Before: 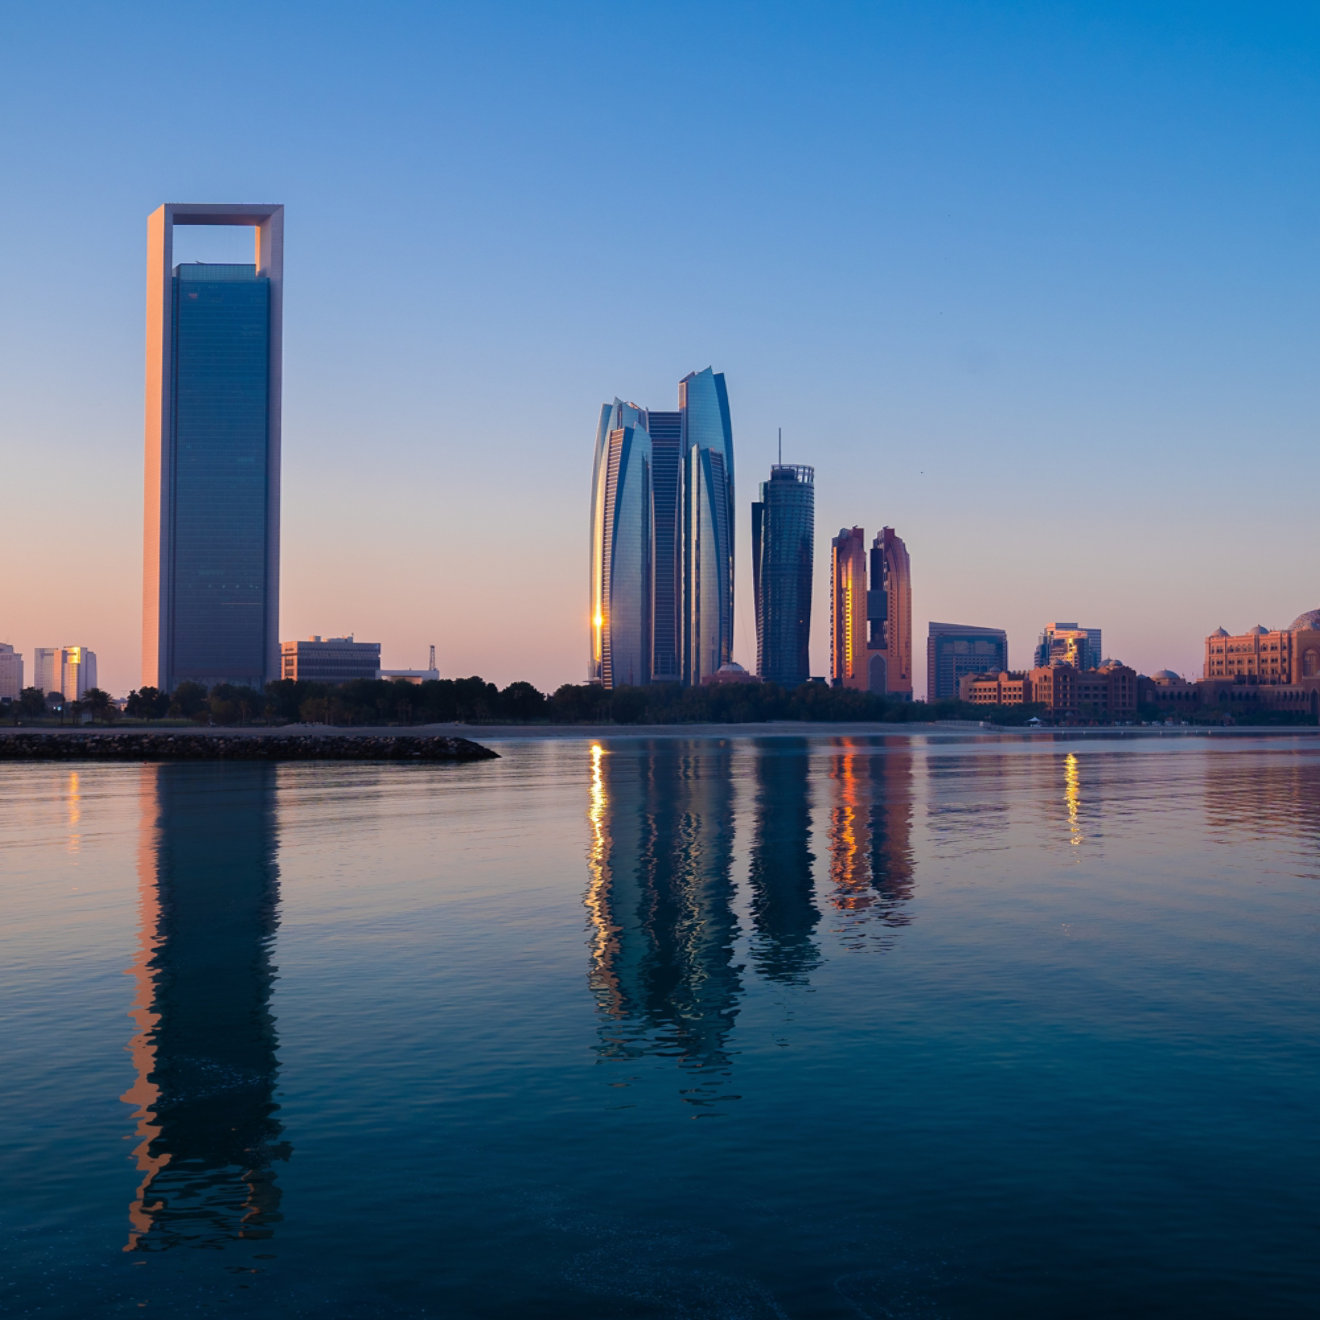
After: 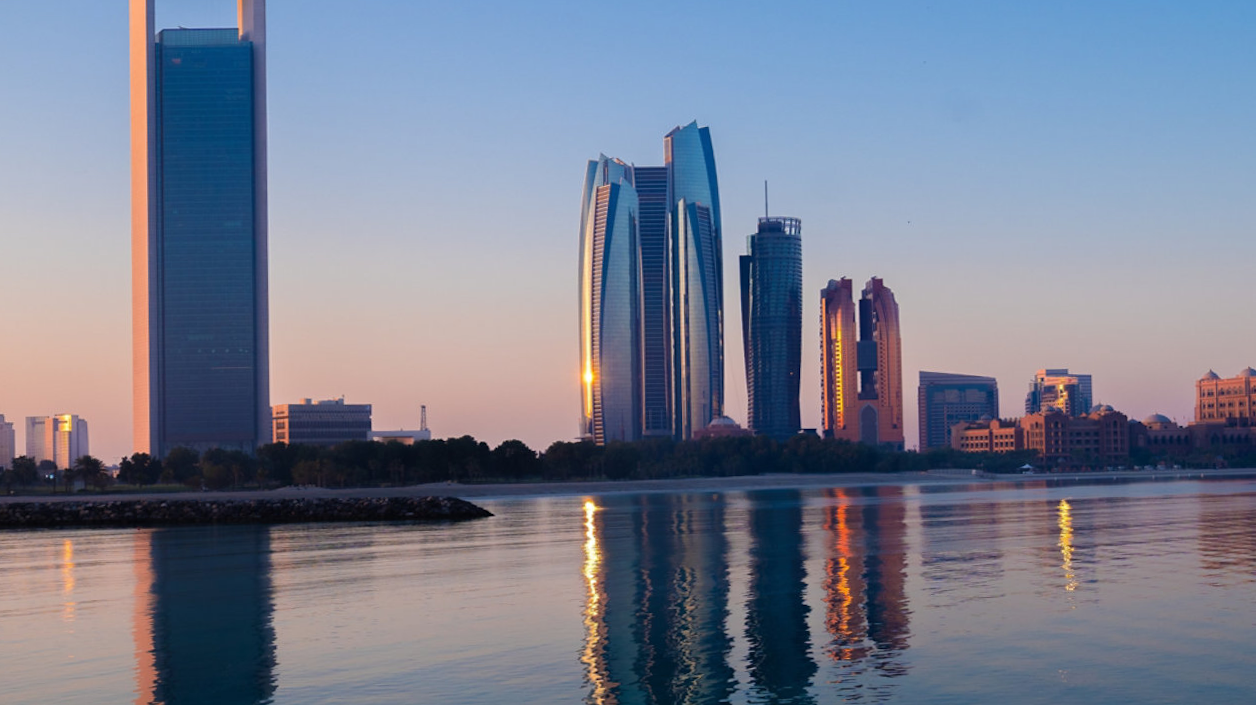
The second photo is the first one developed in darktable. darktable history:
crop: left 1.744%, top 19.225%, right 5.069%, bottom 28.357%
rotate and perspective: rotation -1.24°, automatic cropping off
